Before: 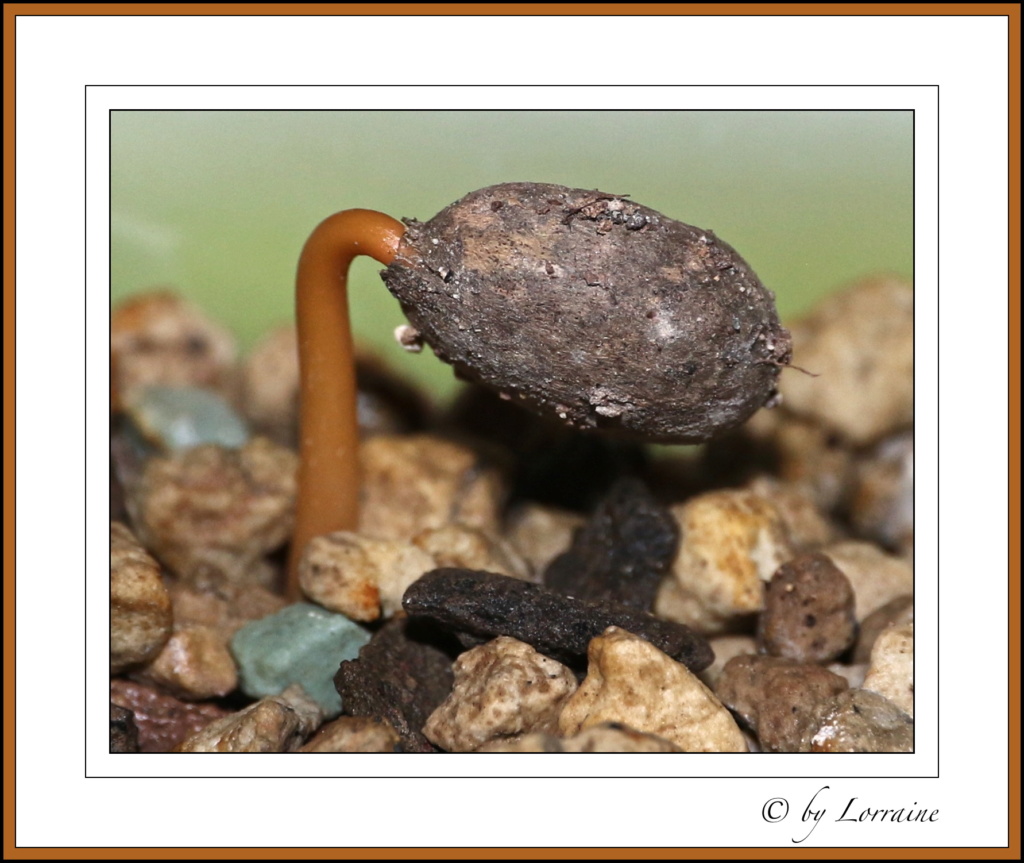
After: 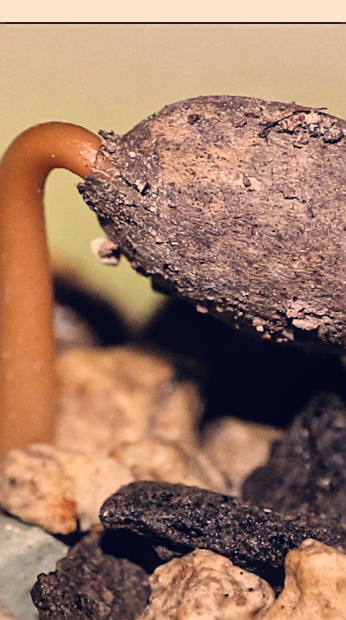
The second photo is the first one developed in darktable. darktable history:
exposure: black level correction 0, exposure 1.104 EV, compensate highlight preservation false
color correction: highlights a* 20.34, highlights b* 27.44, shadows a* 3.3, shadows b* -16.95, saturation 0.751
crop and rotate: left 29.657%, top 10.239%, right 36.488%, bottom 17.889%
sharpen: on, module defaults
local contrast: detail 109%
shadows and highlights: radius 134.55, soften with gaussian
filmic rgb: black relative exposure -4.33 EV, white relative exposure 4.56 EV, hardness 2.37, contrast 1.053
